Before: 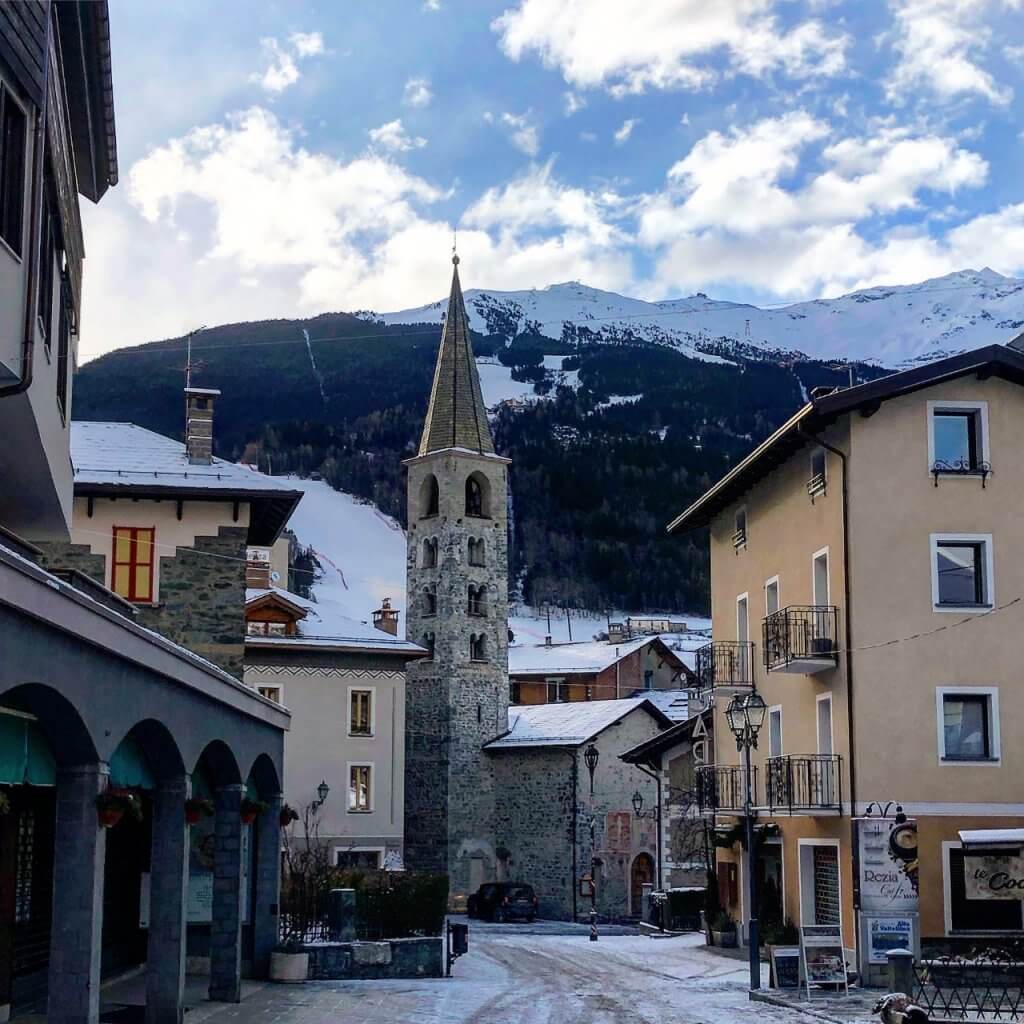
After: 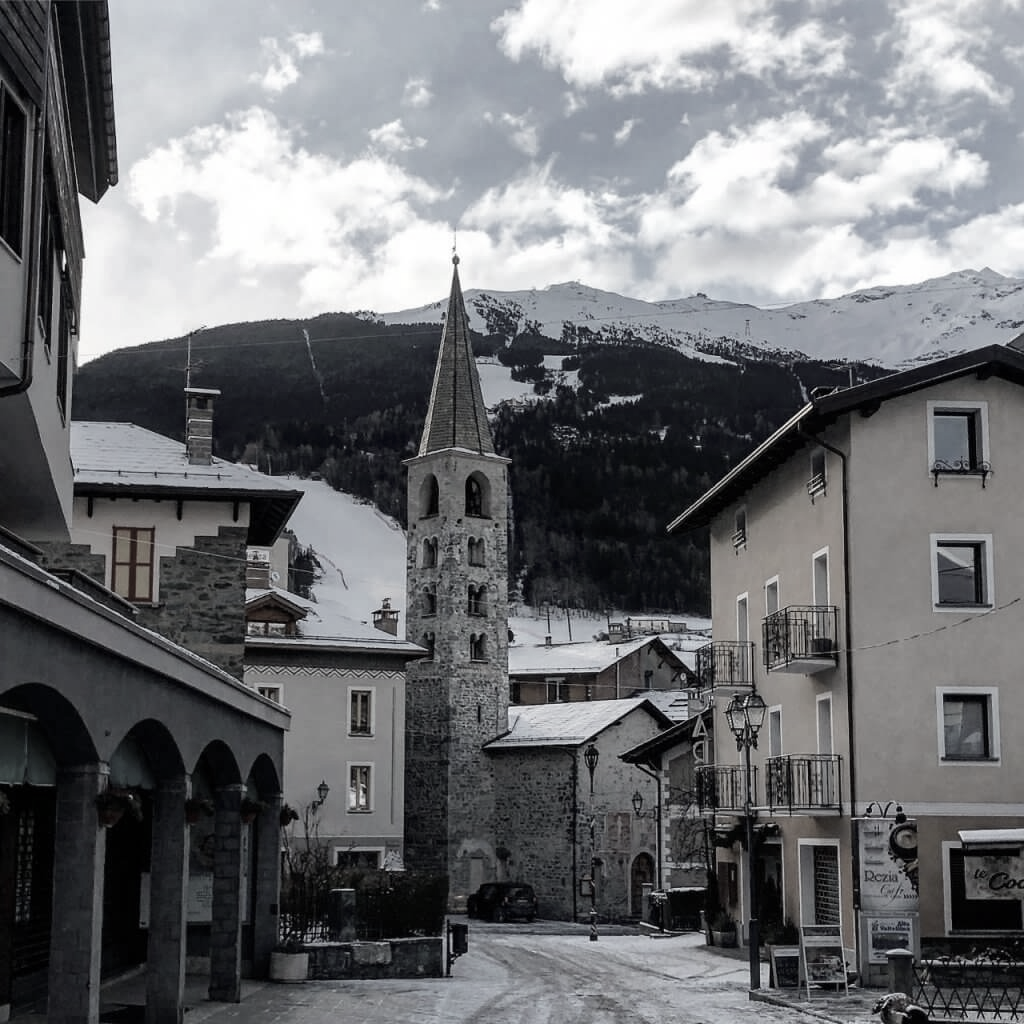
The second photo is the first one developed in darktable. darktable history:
color correction: highlights b* 0.051, saturation 0.19
